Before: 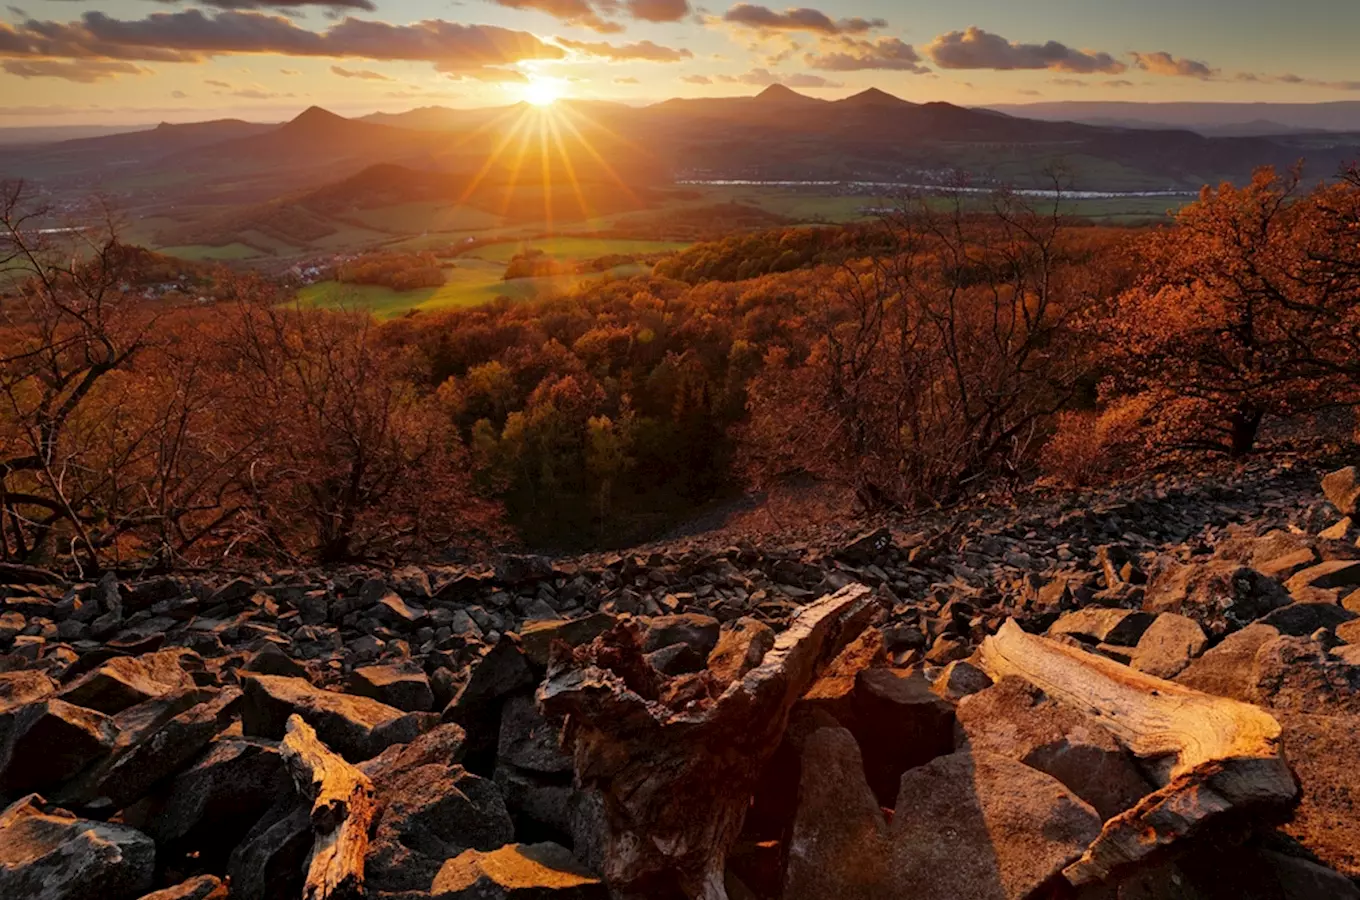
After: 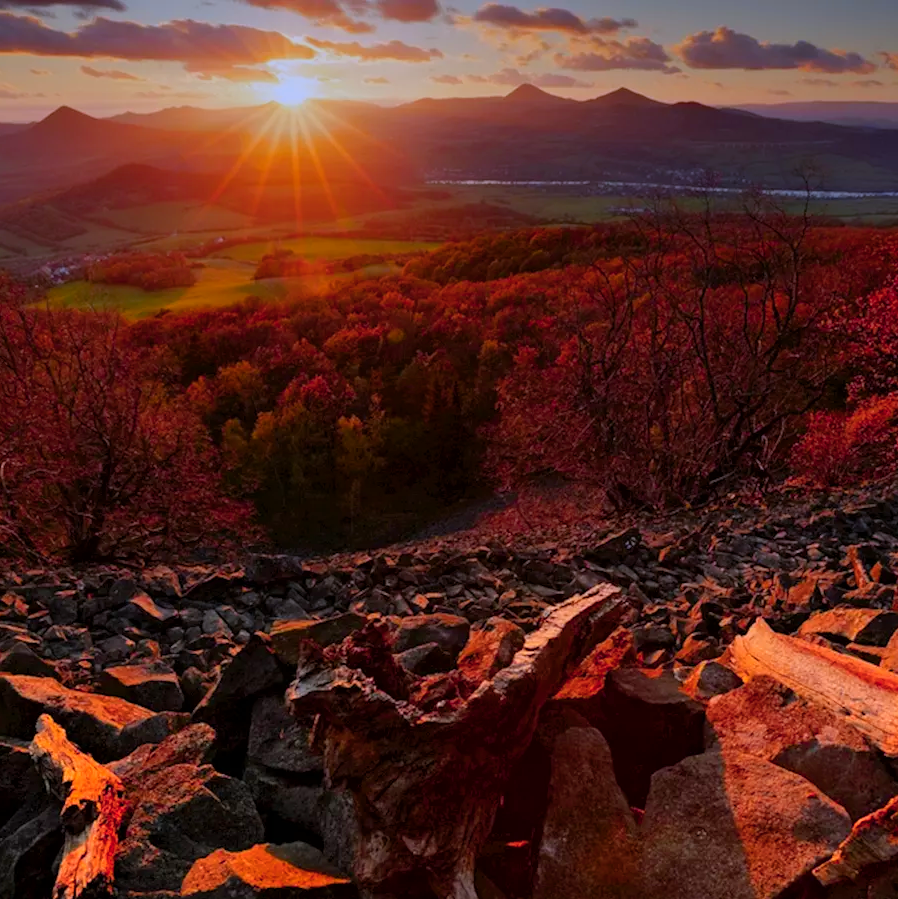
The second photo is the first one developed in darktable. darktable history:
color balance rgb: perceptual saturation grading › global saturation 25%, global vibrance 20%
crop and rotate: left 18.442%, right 15.508%
color zones: curves: ch1 [(0.29, 0.492) (0.373, 0.185) (0.509, 0.481)]; ch2 [(0.25, 0.462) (0.749, 0.457)], mix 40.67%
graduated density: hue 238.83°, saturation 50%
